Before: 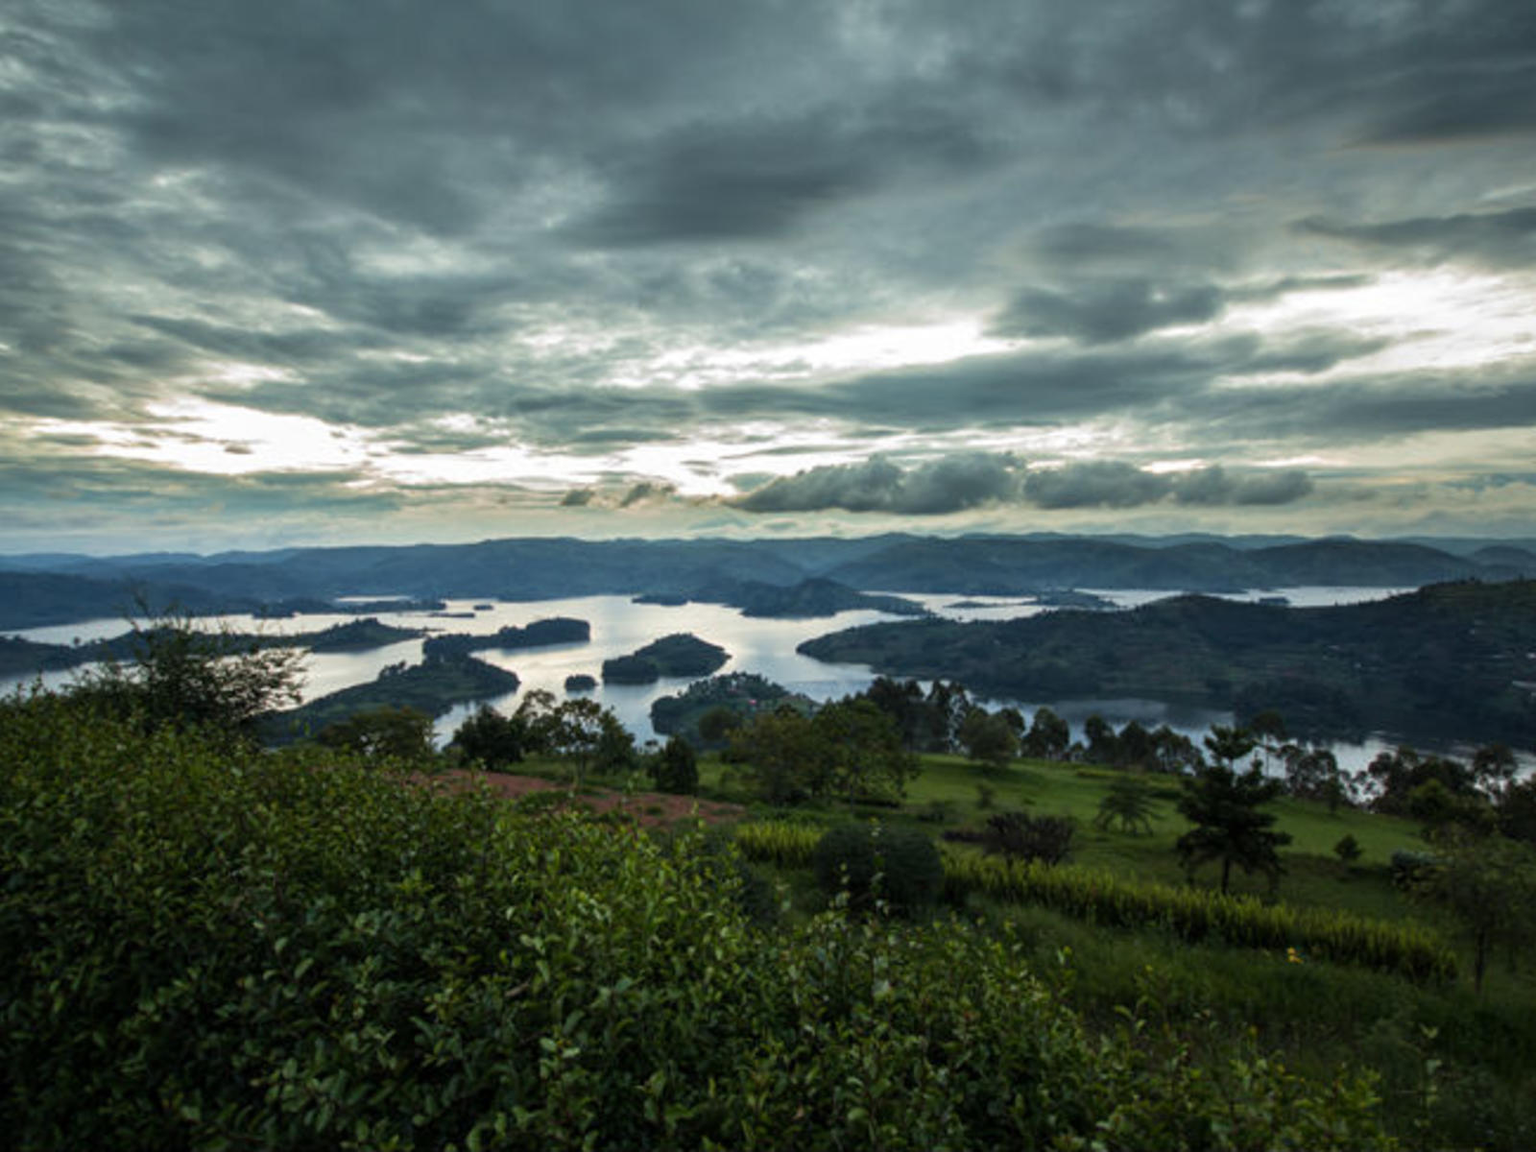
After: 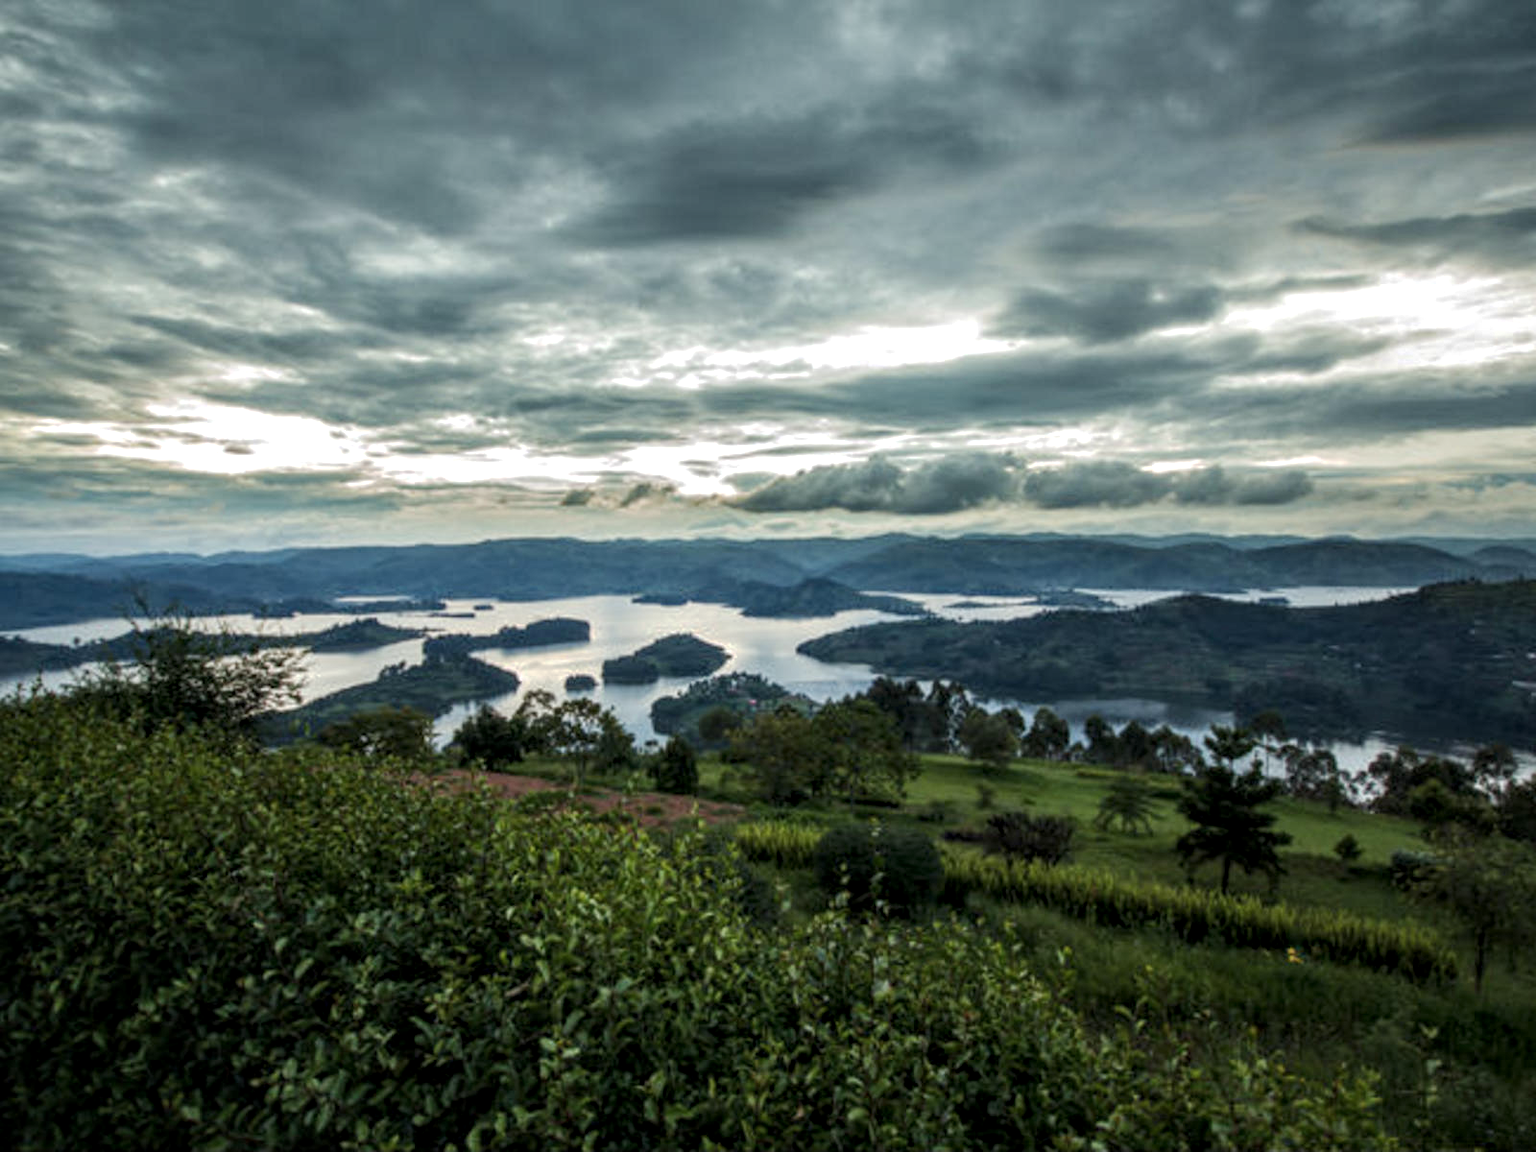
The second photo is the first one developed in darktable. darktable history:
base curve: curves: ch0 [(0, 0) (0.235, 0.266) (0.503, 0.496) (0.786, 0.72) (1, 1)], preserve colors none
tone equalizer: on, module defaults
local contrast: highlights 62%, detail 143%, midtone range 0.424
